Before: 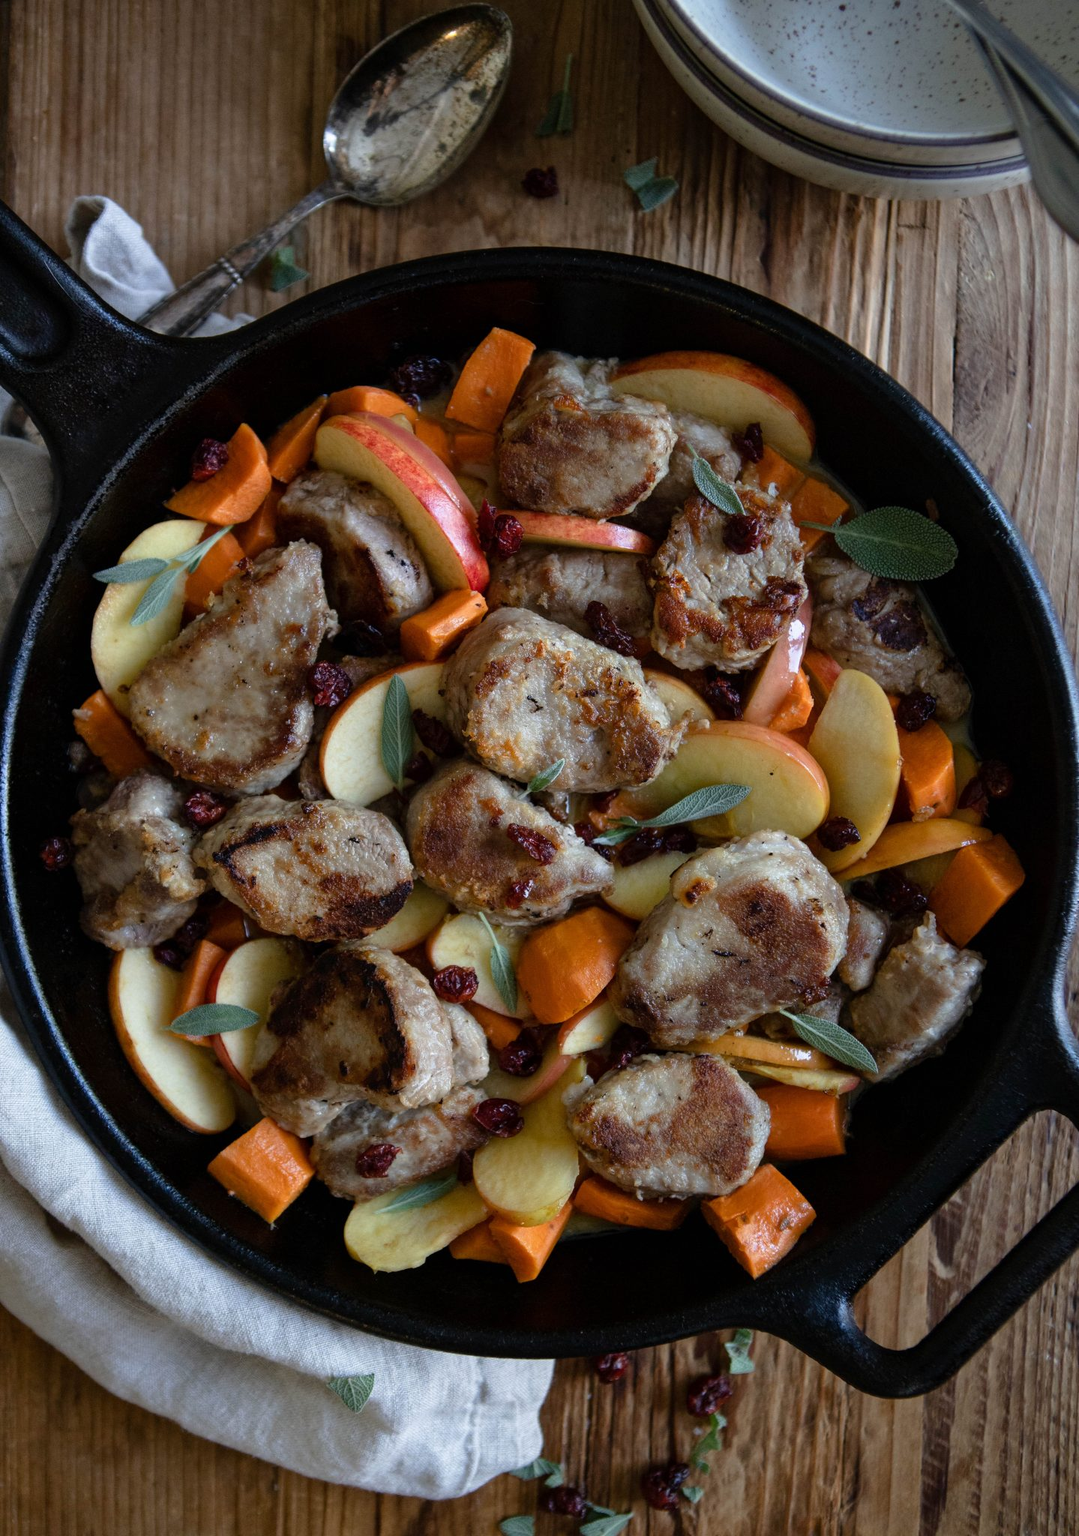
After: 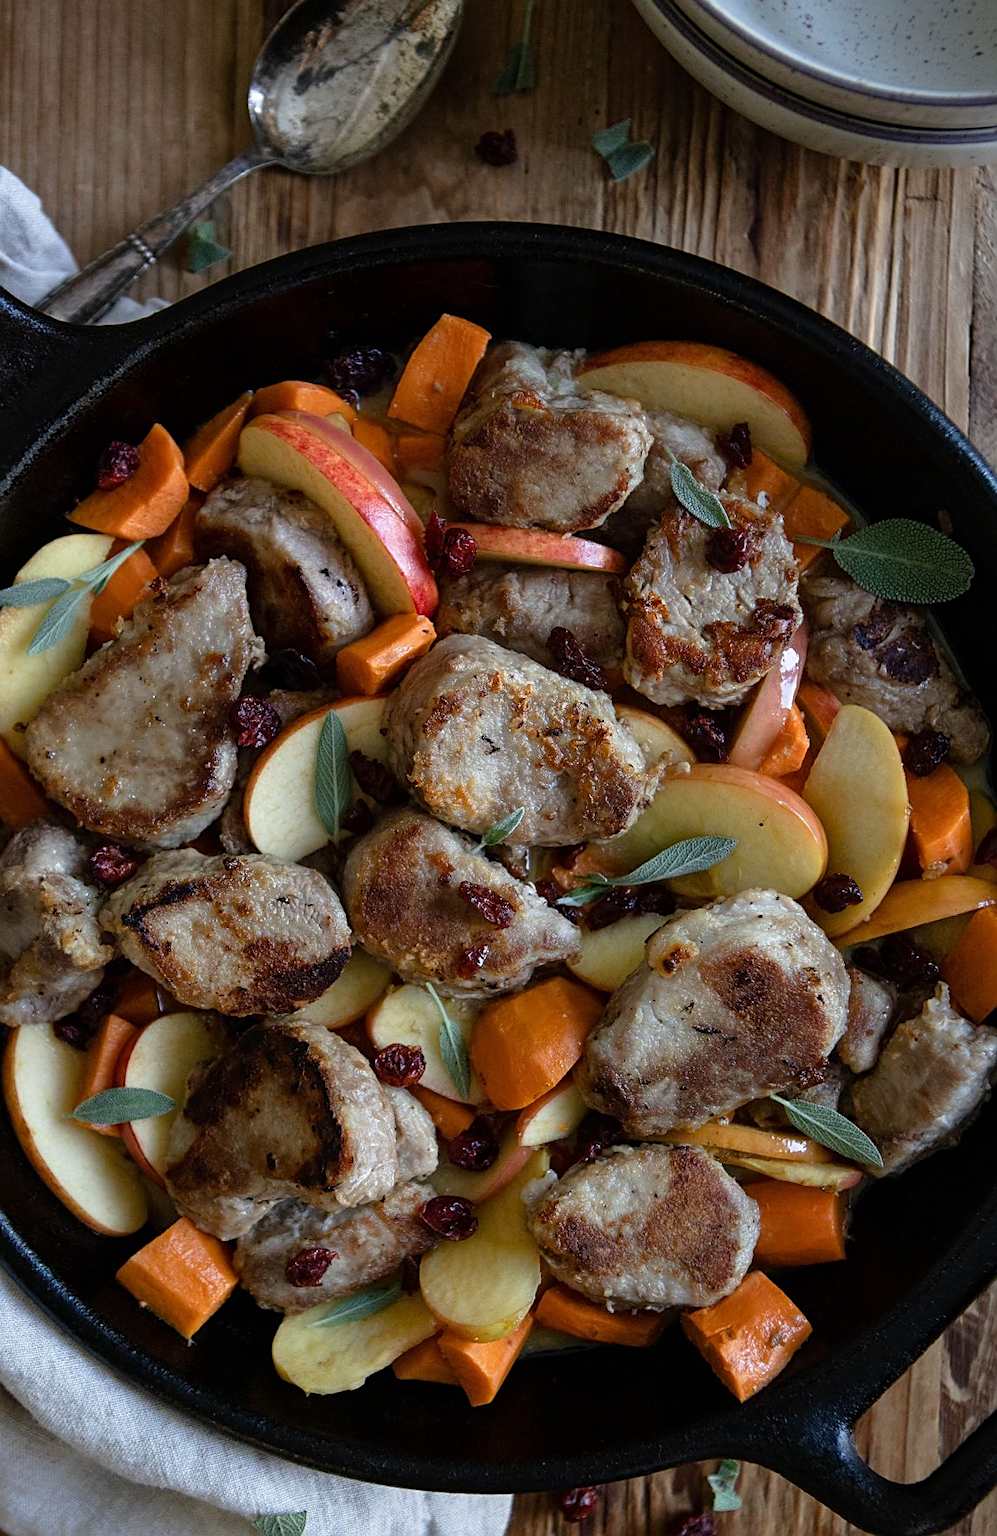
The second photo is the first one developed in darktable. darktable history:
tone equalizer: on, module defaults
crop: left 9.924%, top 3.468%, right 9.292%, bottom 9.093%
sharpen: on, module defaults
